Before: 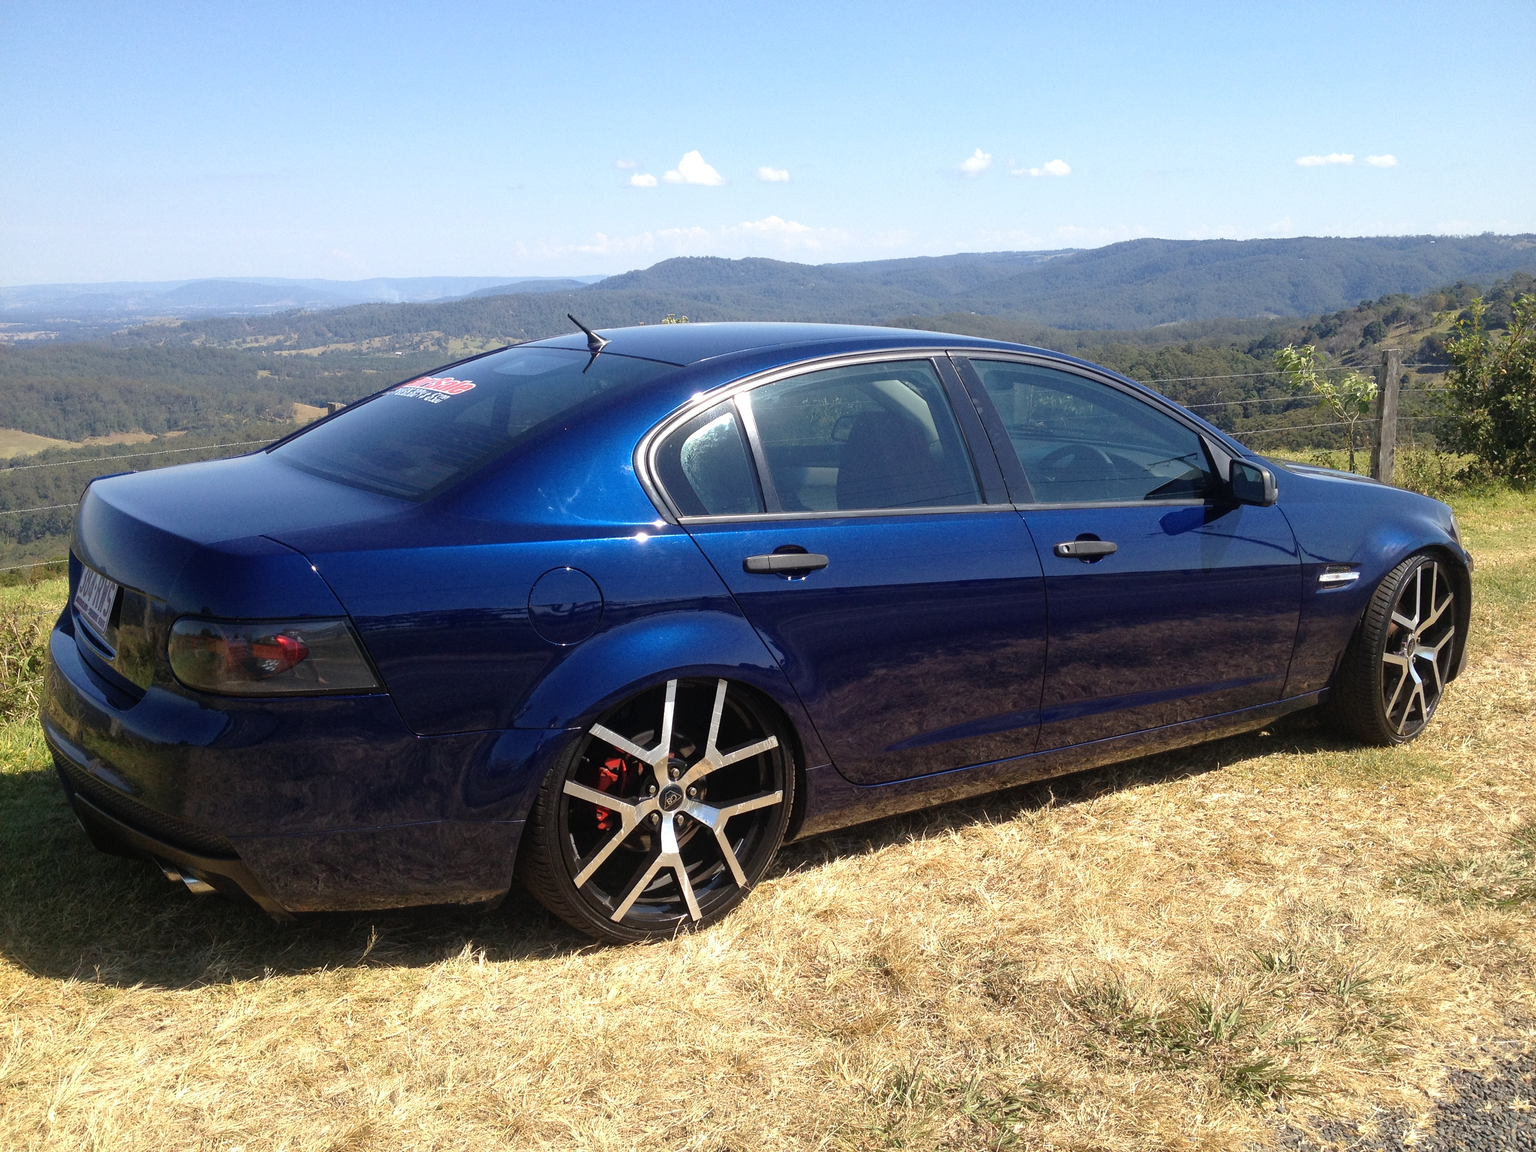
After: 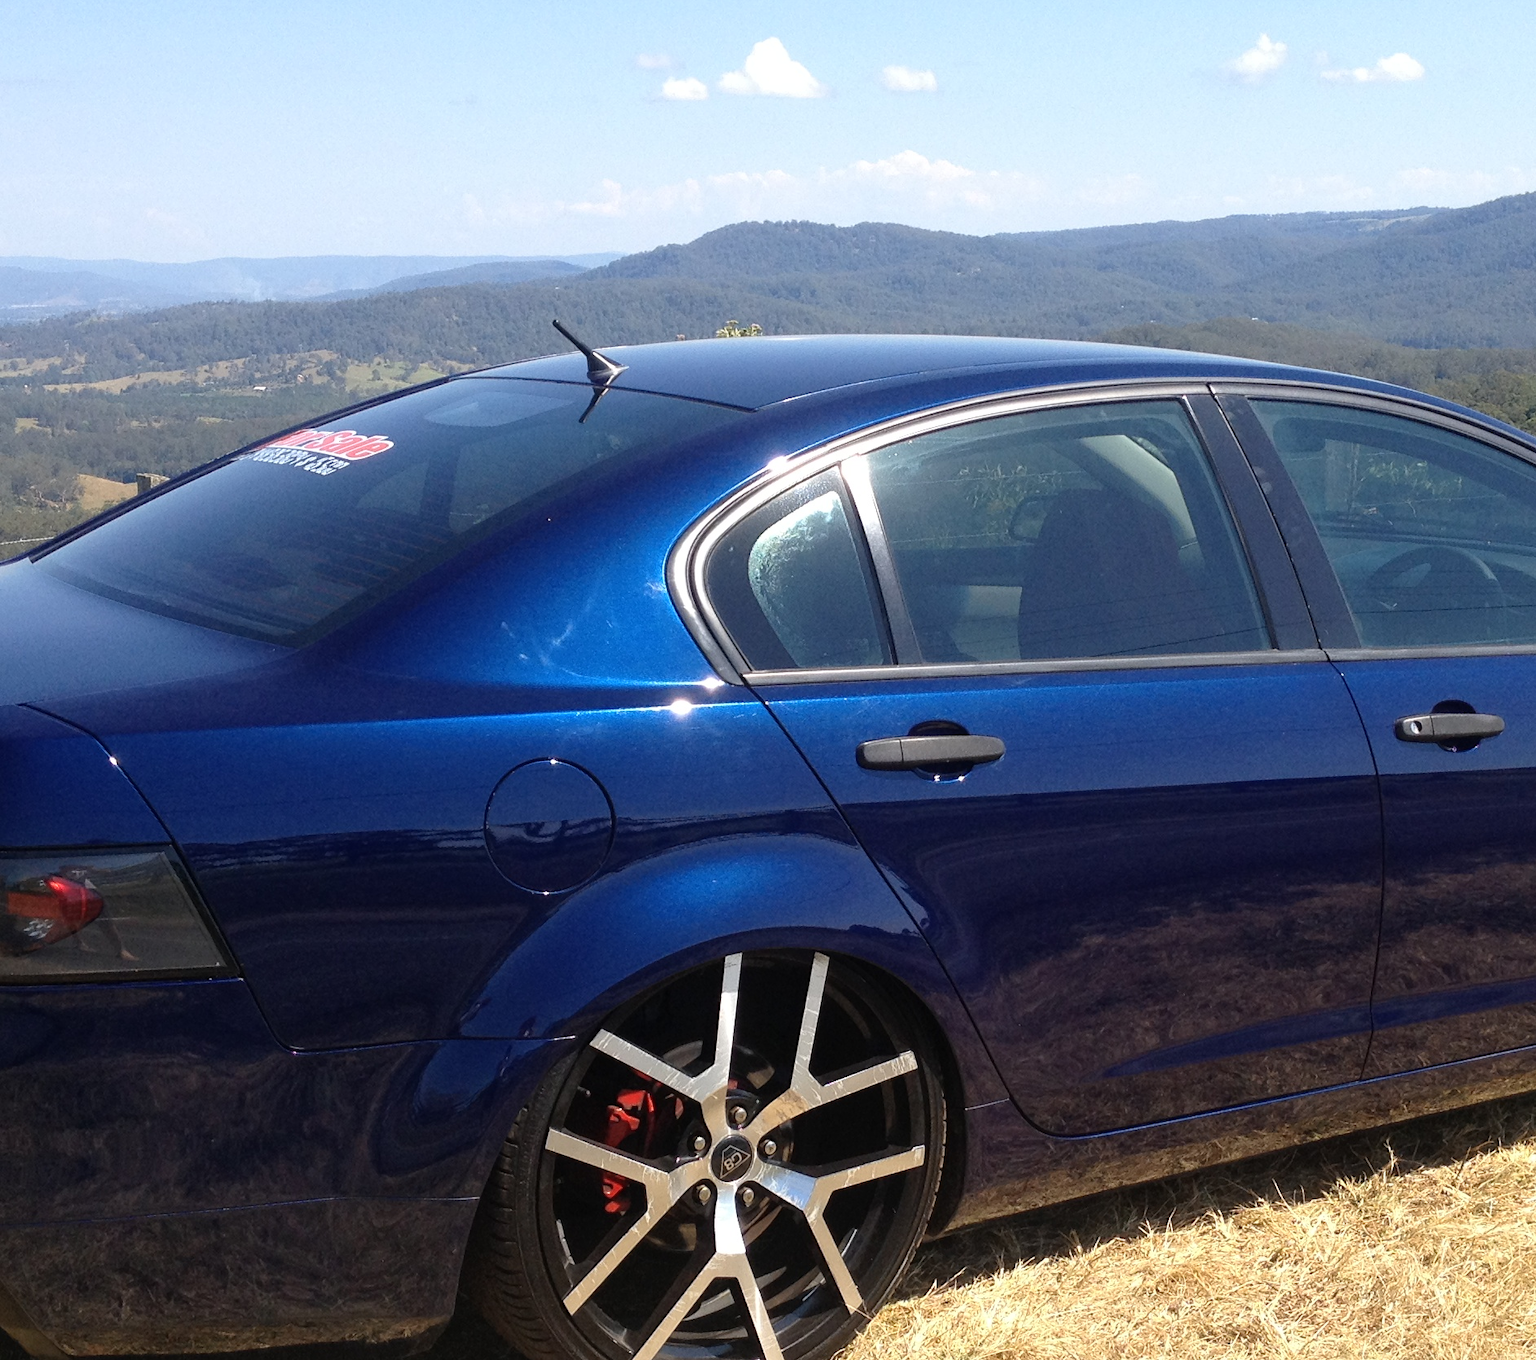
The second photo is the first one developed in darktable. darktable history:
crop: left 16.202%, top 11.208%, right 26.045%, bottom 20.557%
white balance: emerald 1
